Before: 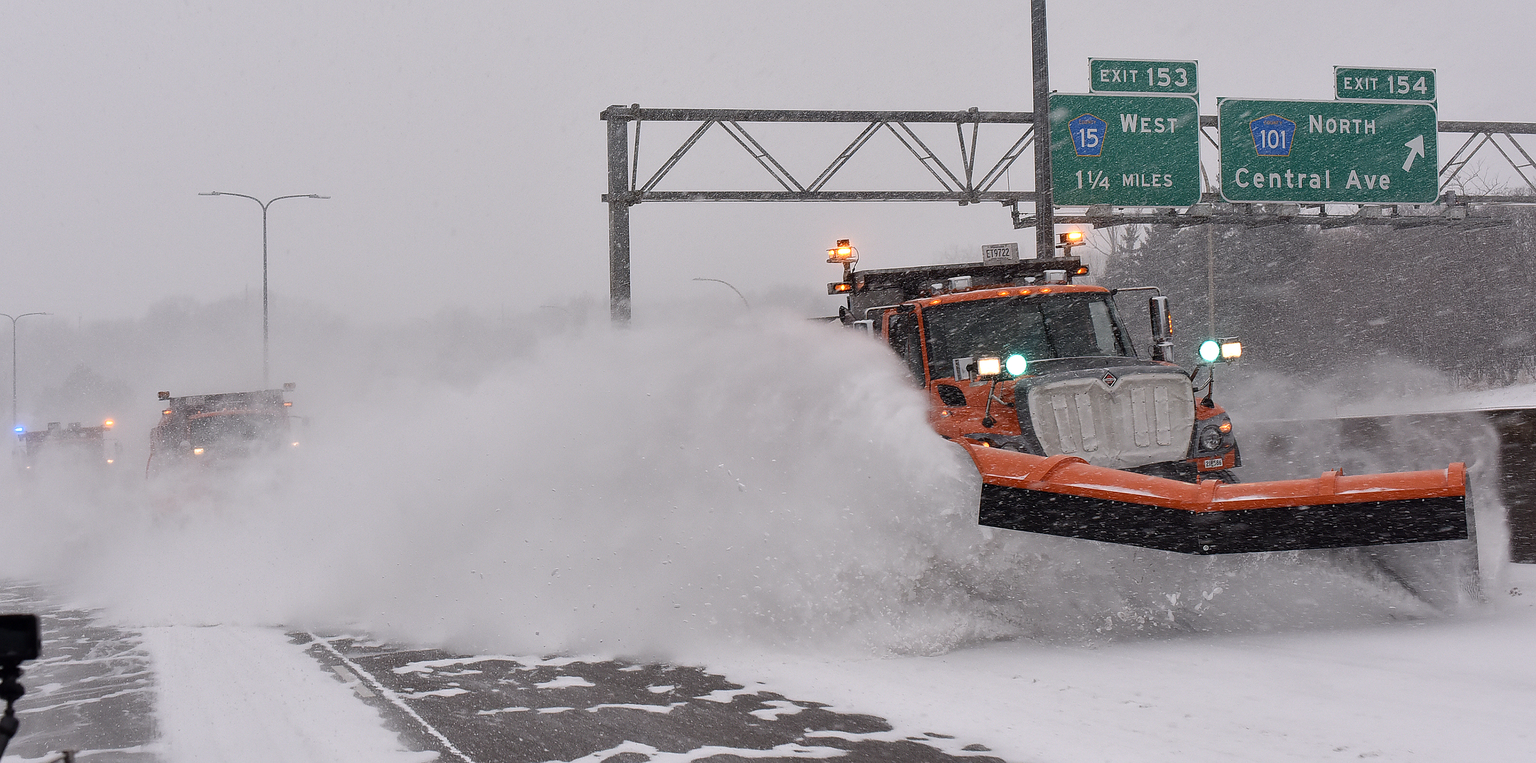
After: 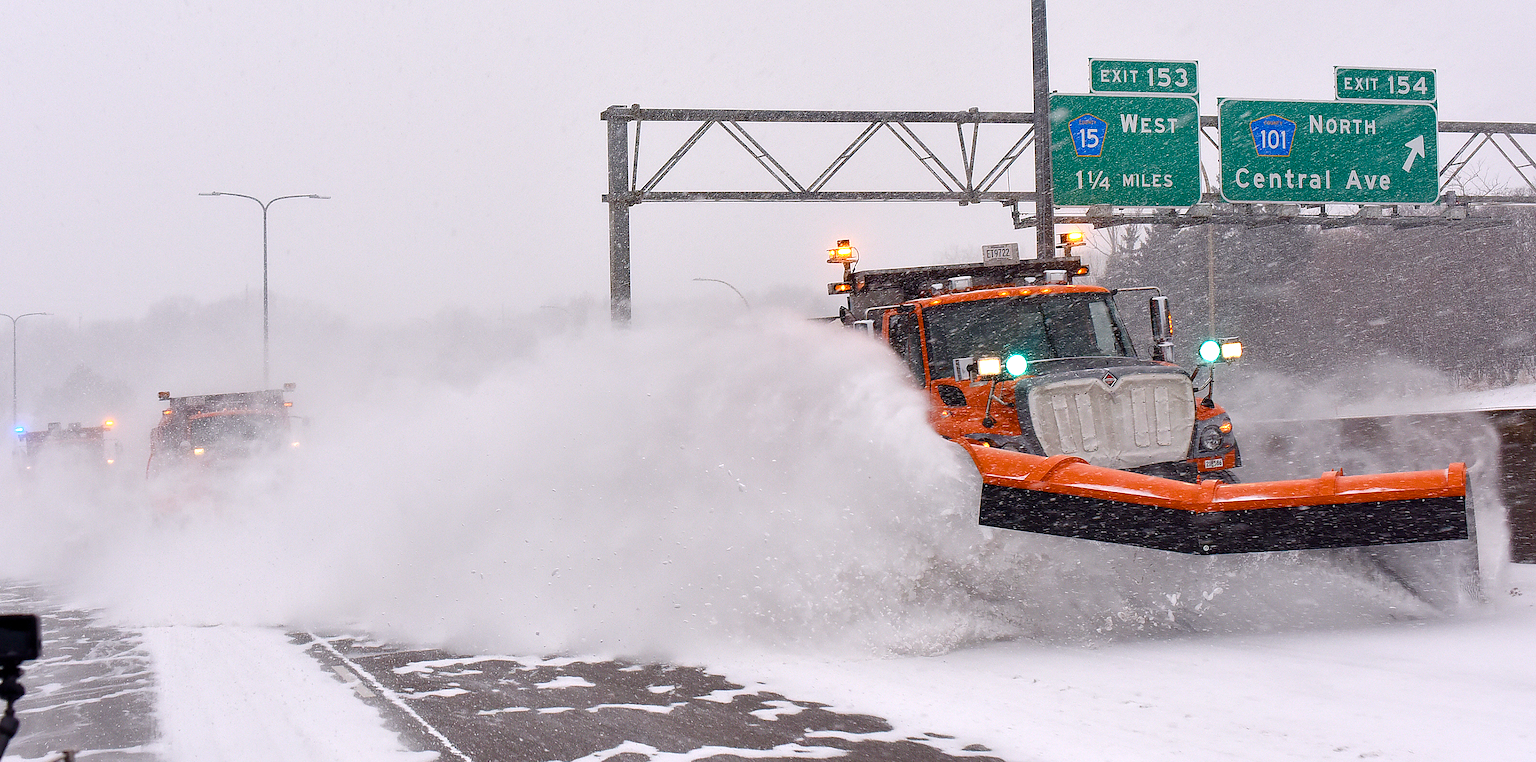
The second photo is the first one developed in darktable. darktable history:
exposure: black level correction 0.001, exposure 0.5 EV, compensate exposure bias true, compensate highlight preservation false
color balance rgb: perceptual saturation grading › global saturation 20%, perceptual saturation grading › highlights -25%, perceptual saturation grading › shadows 25%, global vibrance 50%
